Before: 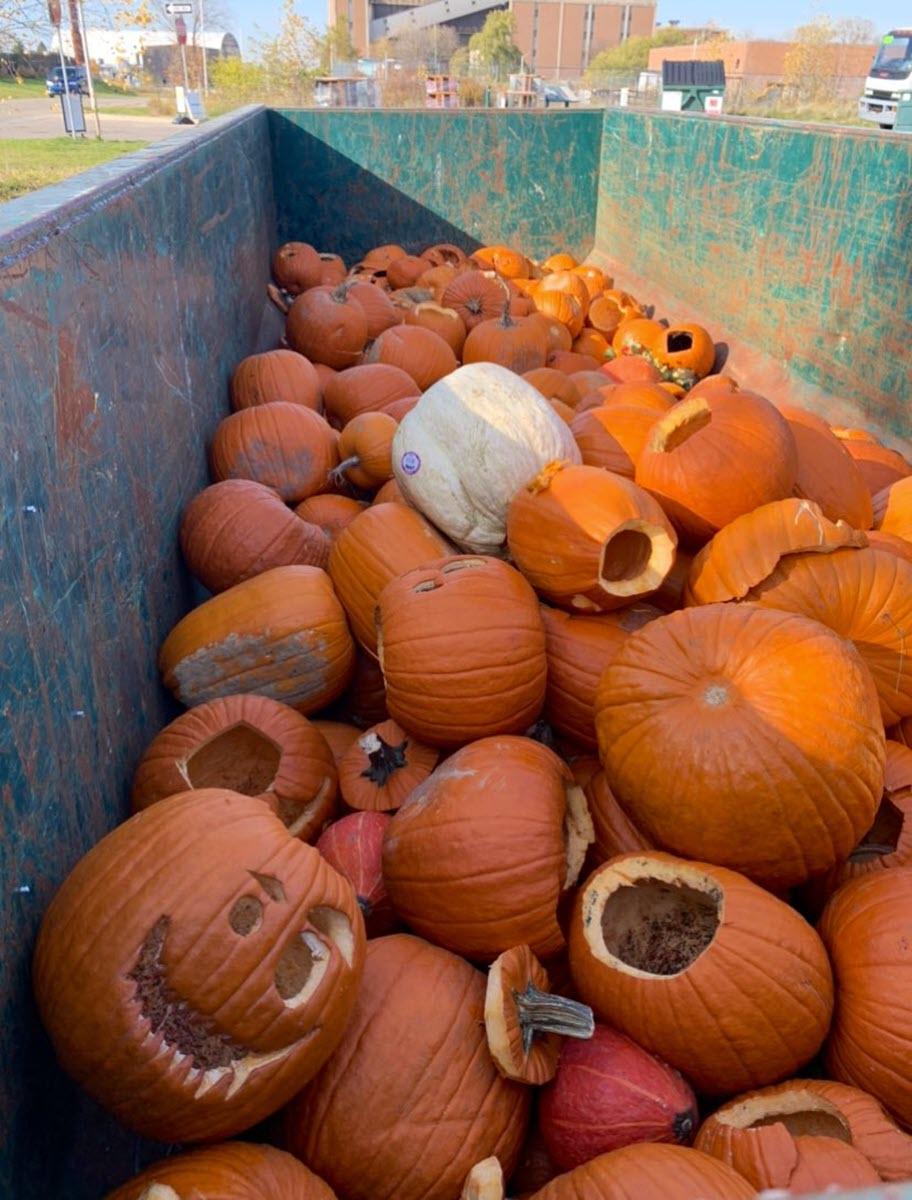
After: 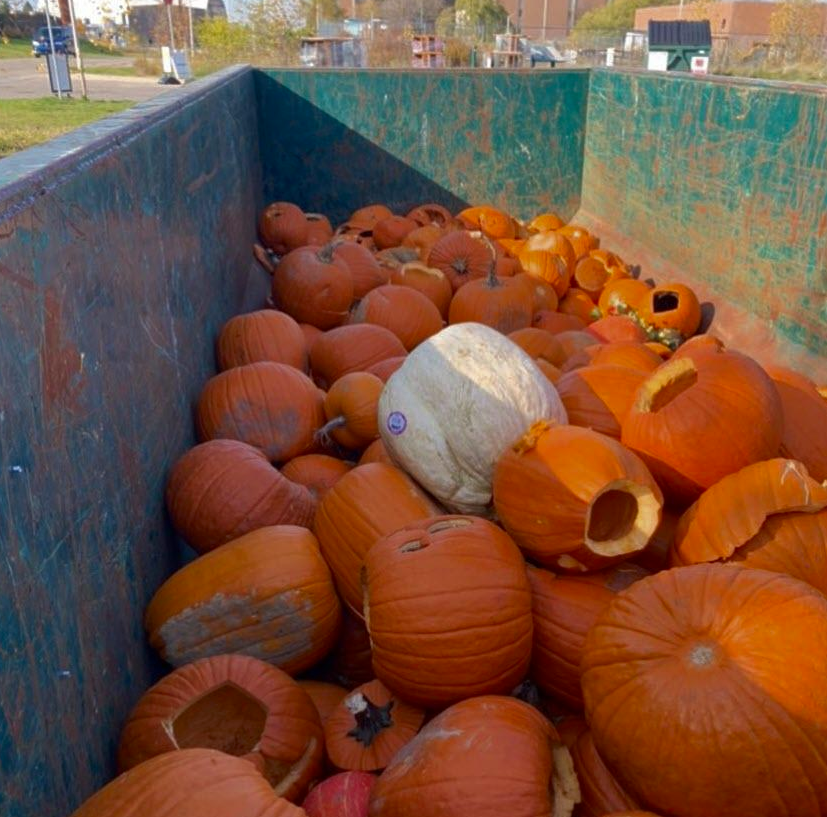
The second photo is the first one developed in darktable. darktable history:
tone curve: curves: ch0 [(0, 0) (0.797, 0.684) (1, 1)], color space Lab, independent channels, preserve colors none
crop: left 1.586%, top 3.383%, right 7.643%, bottom 28.485%
